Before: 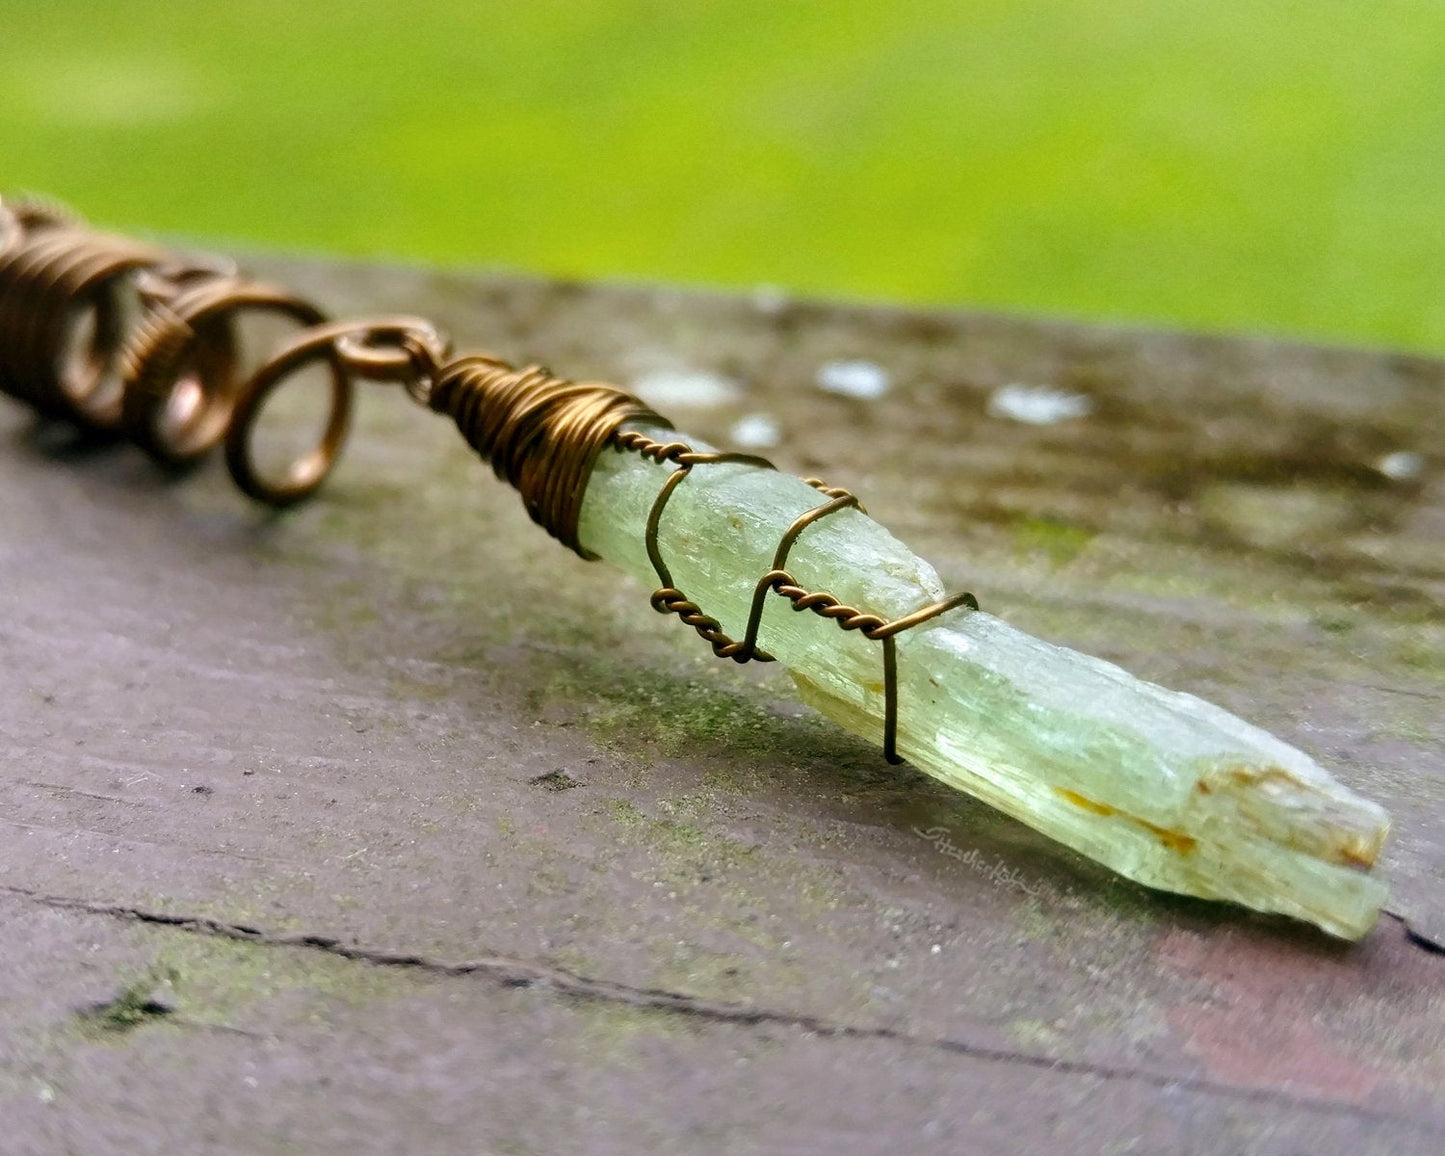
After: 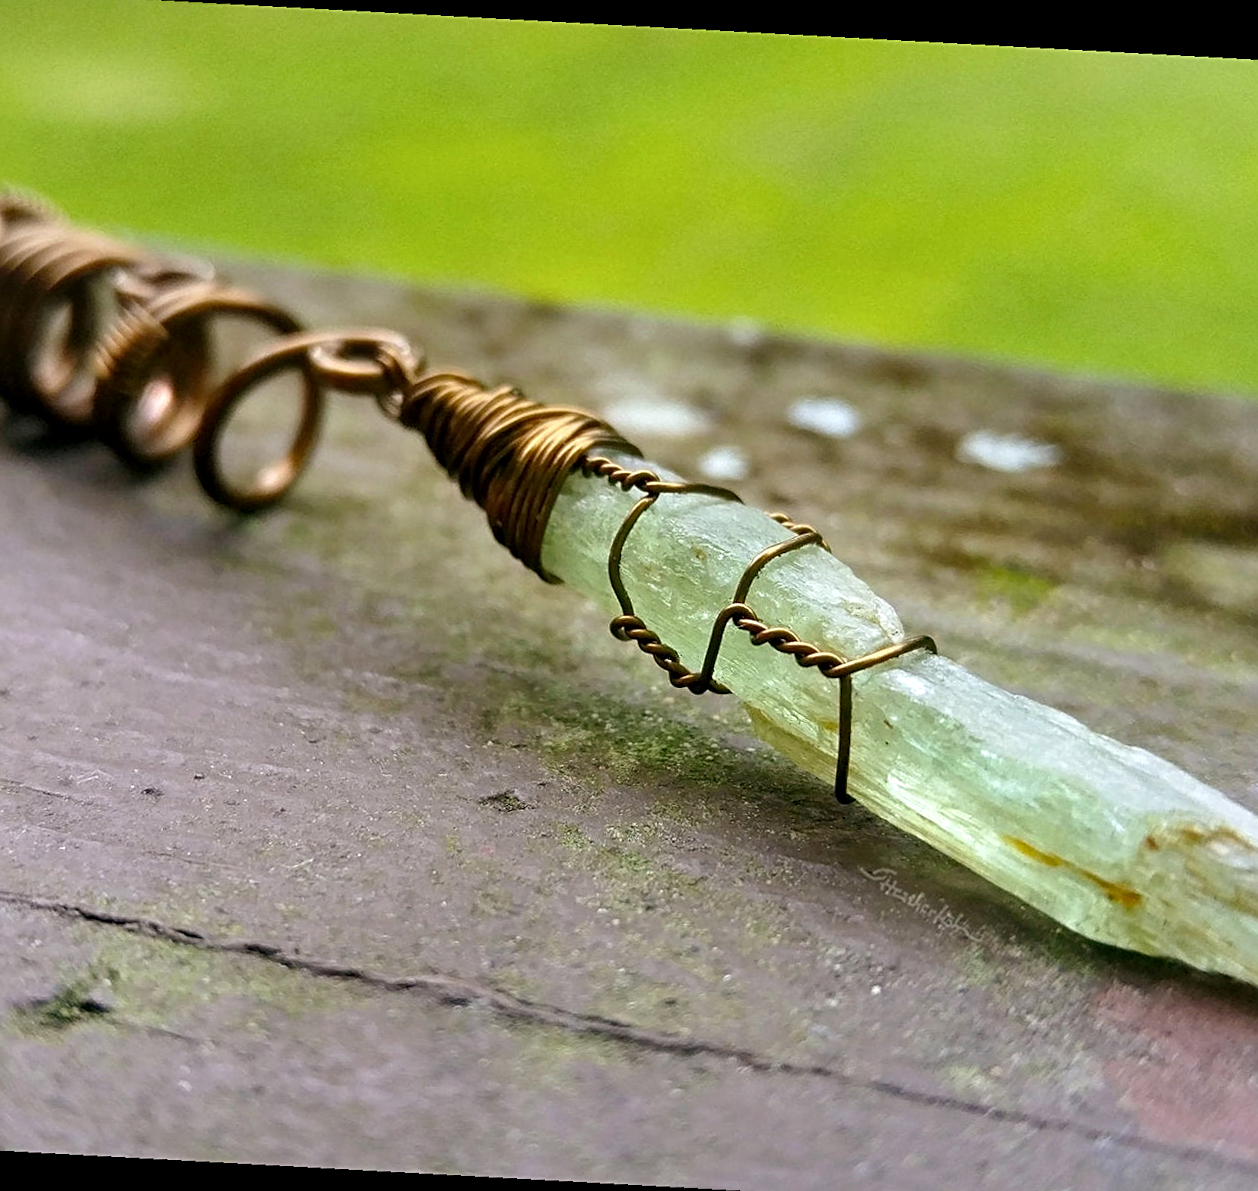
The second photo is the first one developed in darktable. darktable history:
sharpen: on, module defaults
crop and rotate: angle 1°, left 4.281%, top 0.642%, right 11.383%, bottom 2.486%
local contrast: mode bilateral grid, contrast 20, coarseness 50, detail 120%, midtone range 0.2
rotate and perspective: rotation 4.1°, automatic cropping off
